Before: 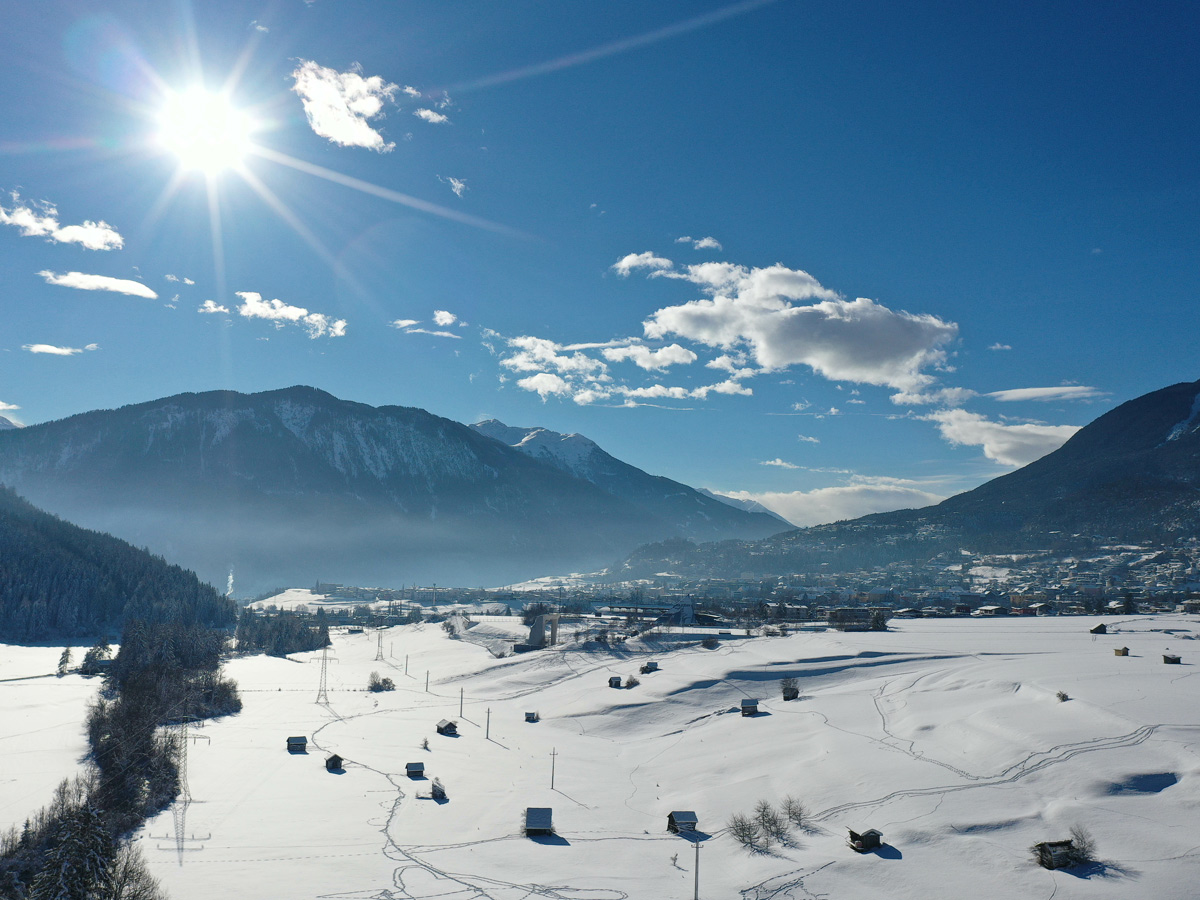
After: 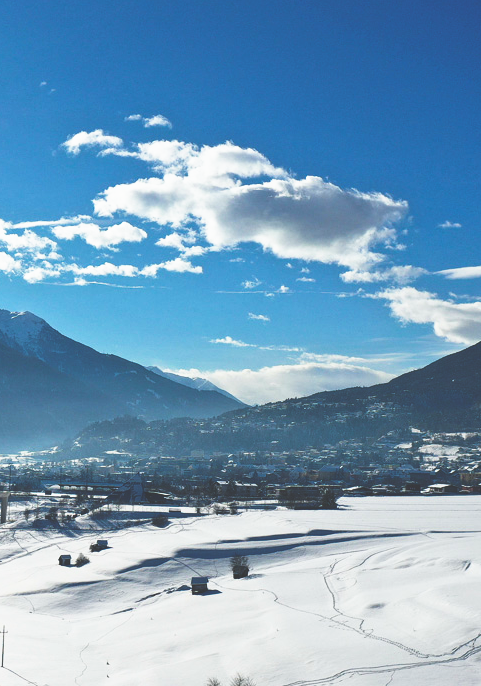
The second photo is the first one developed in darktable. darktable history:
crop: left 45.834%, top 13.595%, right 14.038%, bottom 10.096%
base curve: curves: ch0 [(0, 0.036) (0.007, 0.037) (0.604, 0.887) (1, 1)], exposure shift 0.582, preserve colors none
